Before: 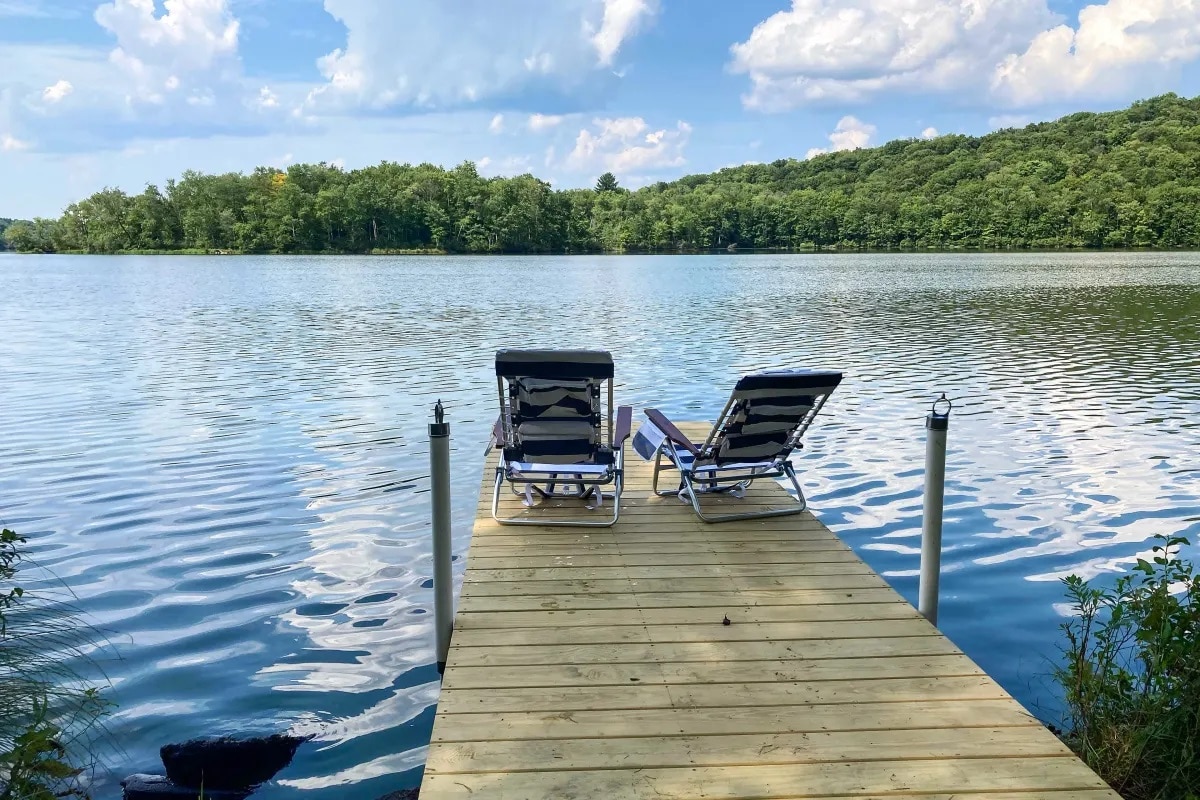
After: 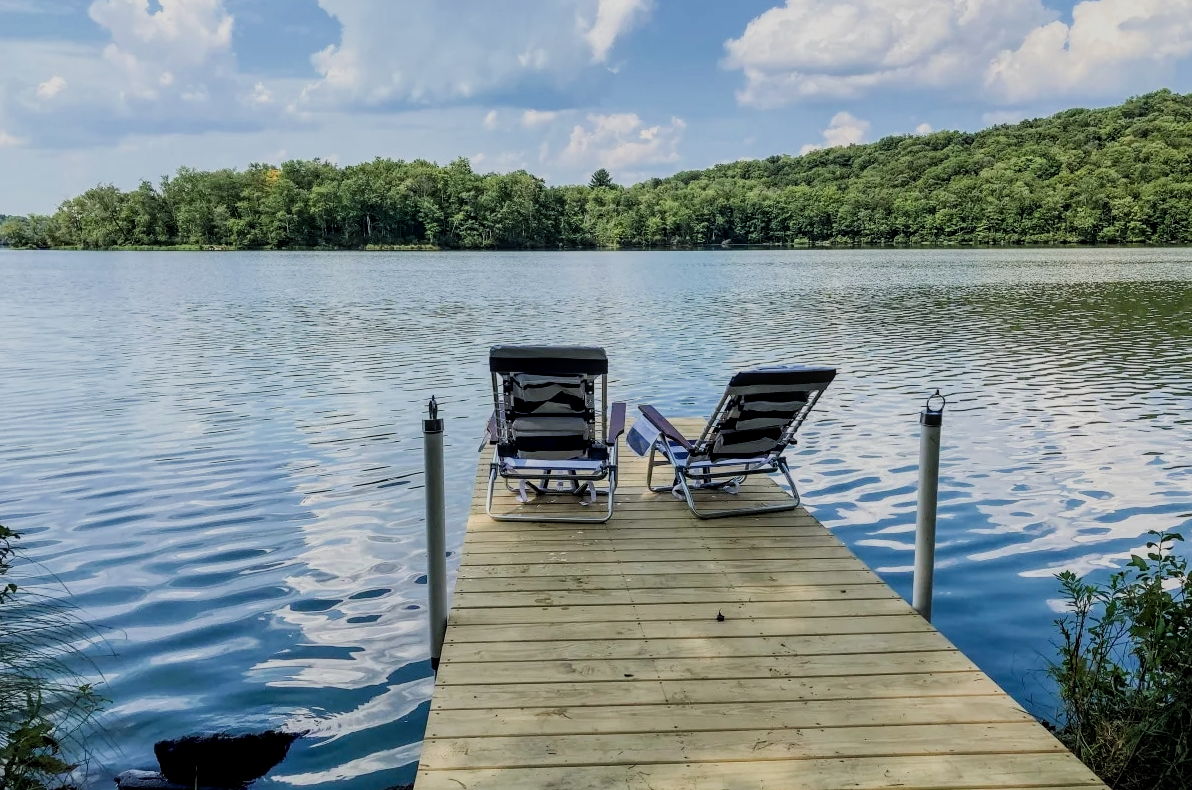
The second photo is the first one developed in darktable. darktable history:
local contrast: on, module defaults
filmic rgb: black relative exposure -7.41 EV, white relative exposure 4.85 EV, hardness 3.39, add noise in highlights 0.001, color science v3 (2019), use custom middle-gray values true, iterations of high-quality reconstruction 0, contrast in highlights soft
exposure: compensate highlight preservation false
crop: left 0.503%, top 0.553%, right 0.136%, bottom 0.626%
